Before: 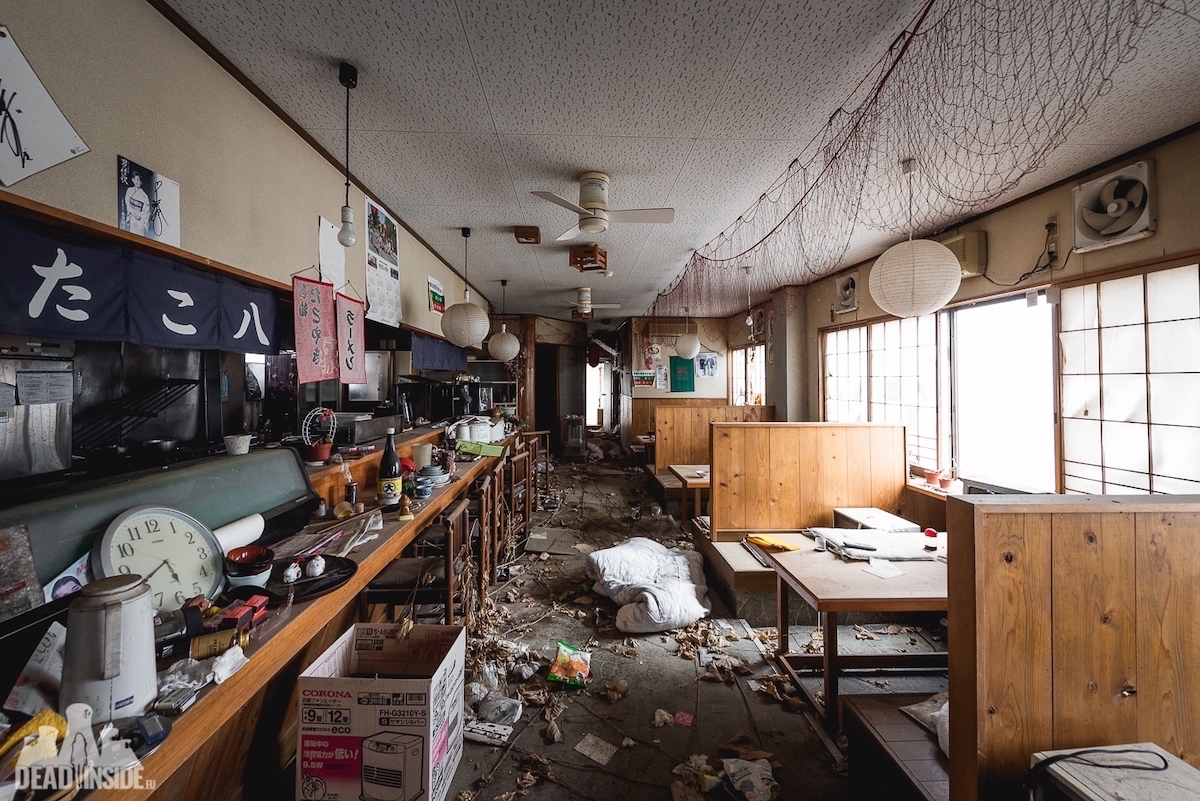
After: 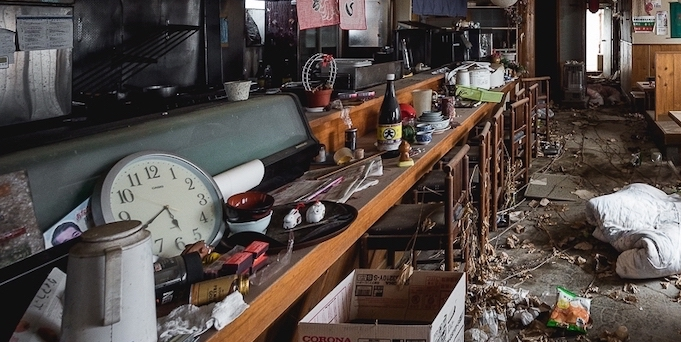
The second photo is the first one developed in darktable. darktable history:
crop: top 44.282%, right 43.195%, bottom 12.899%
